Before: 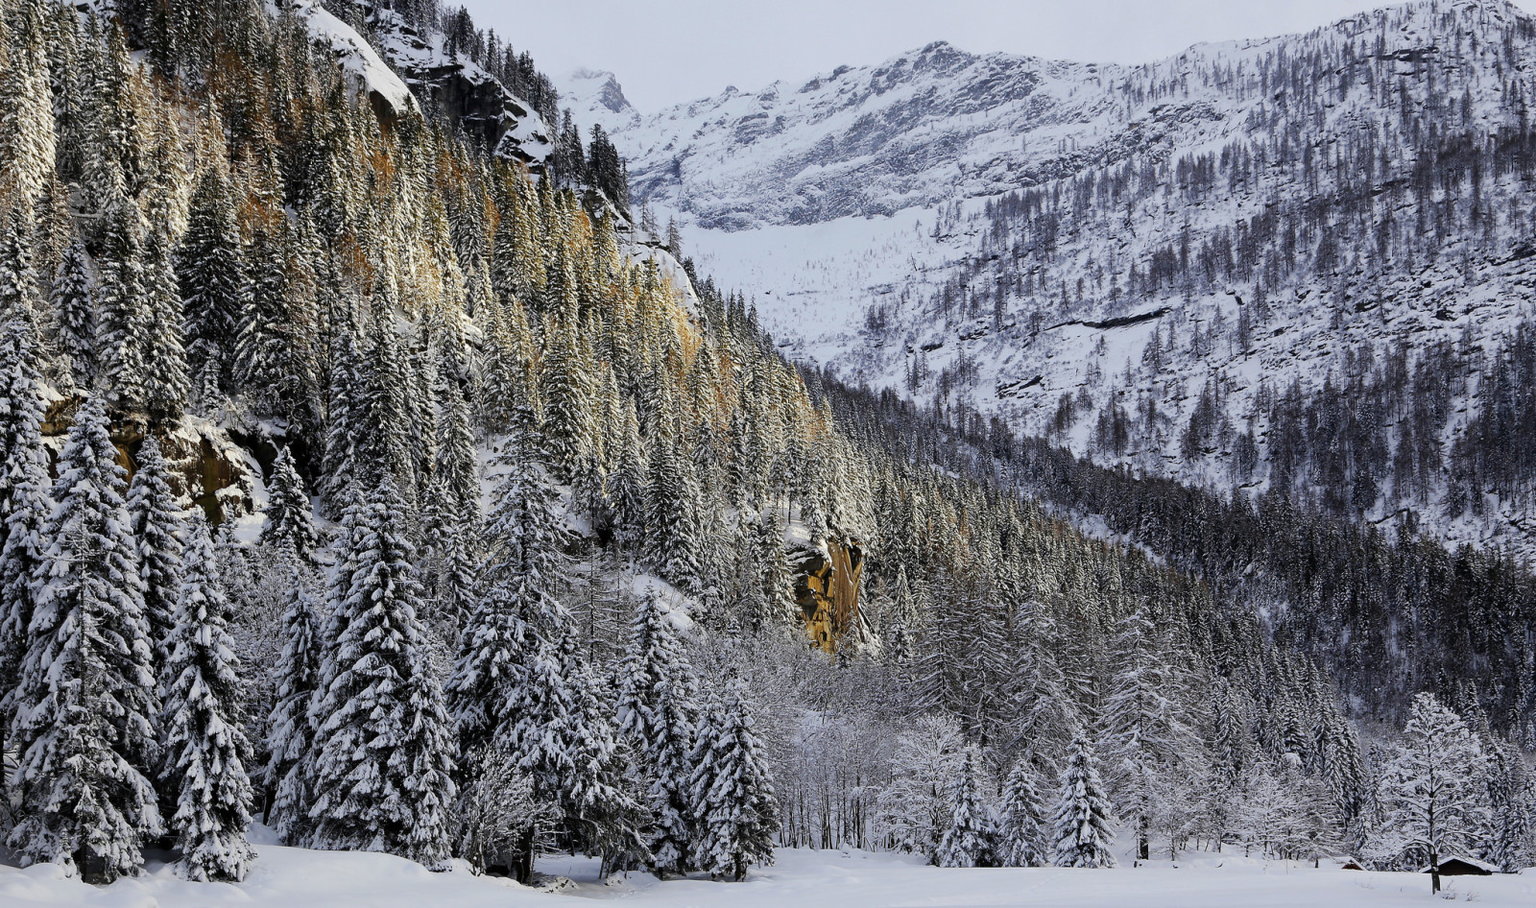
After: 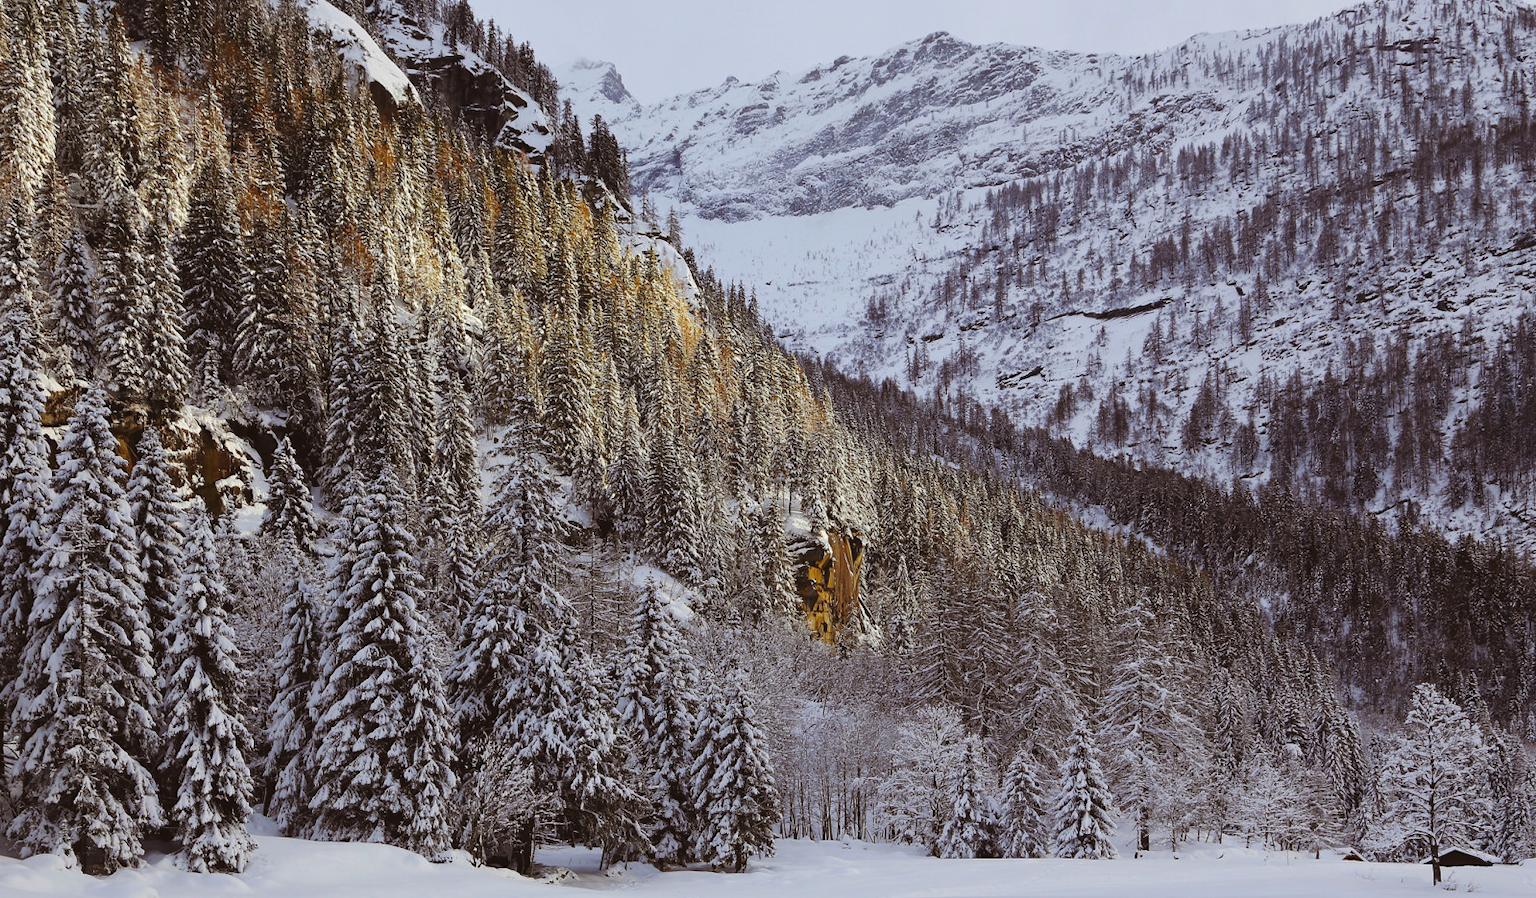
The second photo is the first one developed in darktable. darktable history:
color balance rgb: shadows lift › chroma 9.637%, shadows lift › hue 47.22°, global offset › luminance 0.772%, linear chroma grading › shadows -8.345%, linear chroma grading › global chroma 9.933%, perceptual saturation grading › global saturation 9.989%, global vibrance 7.868%
base curve: curves: ch0 [(0, 0) (0.303, 0.277) (1, 1)]
crop: top 1.067%, right 0.036%
